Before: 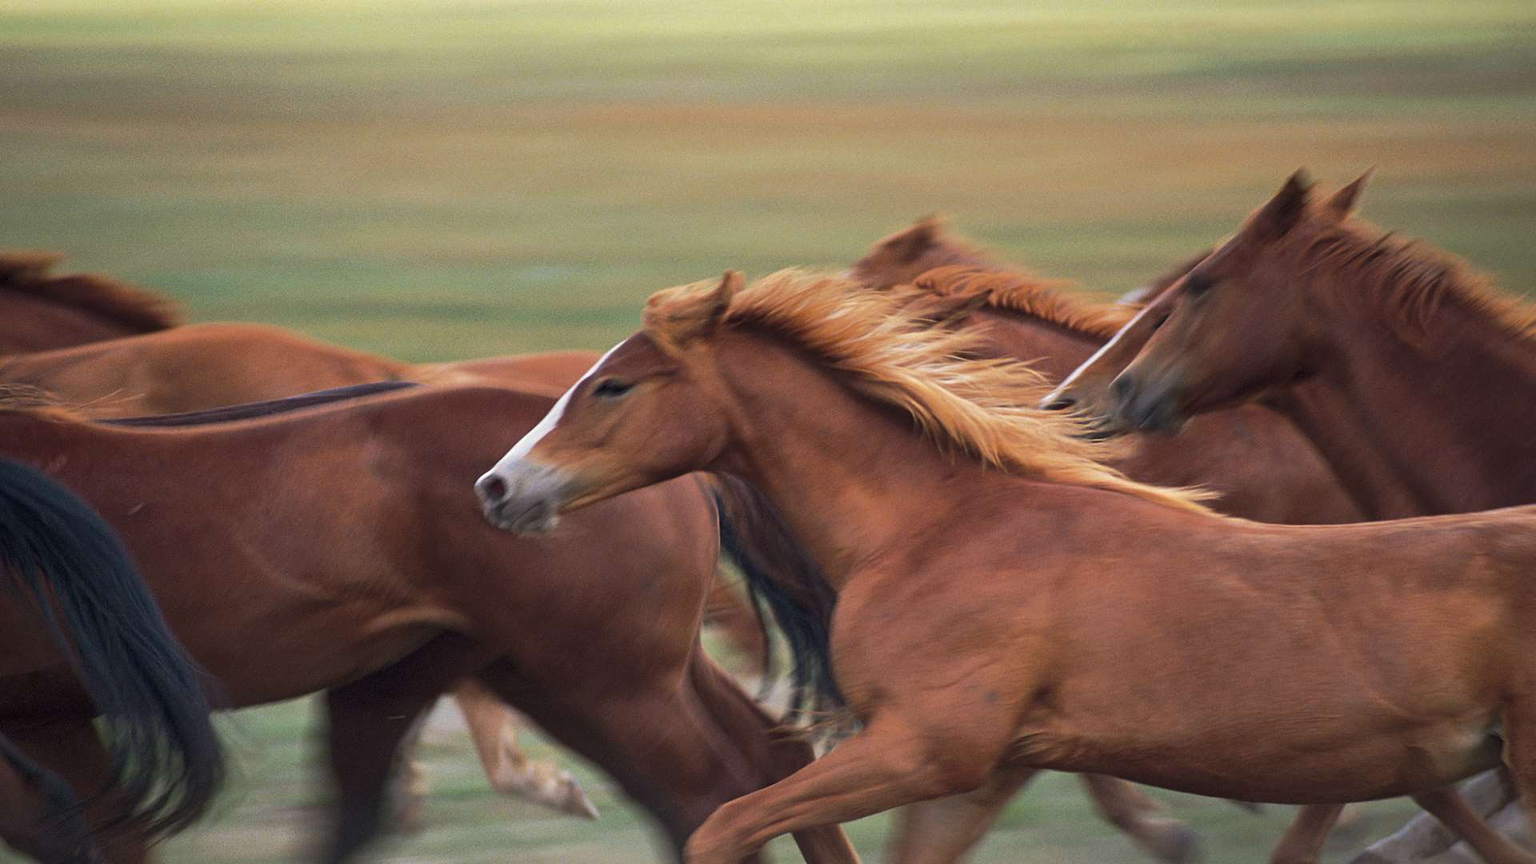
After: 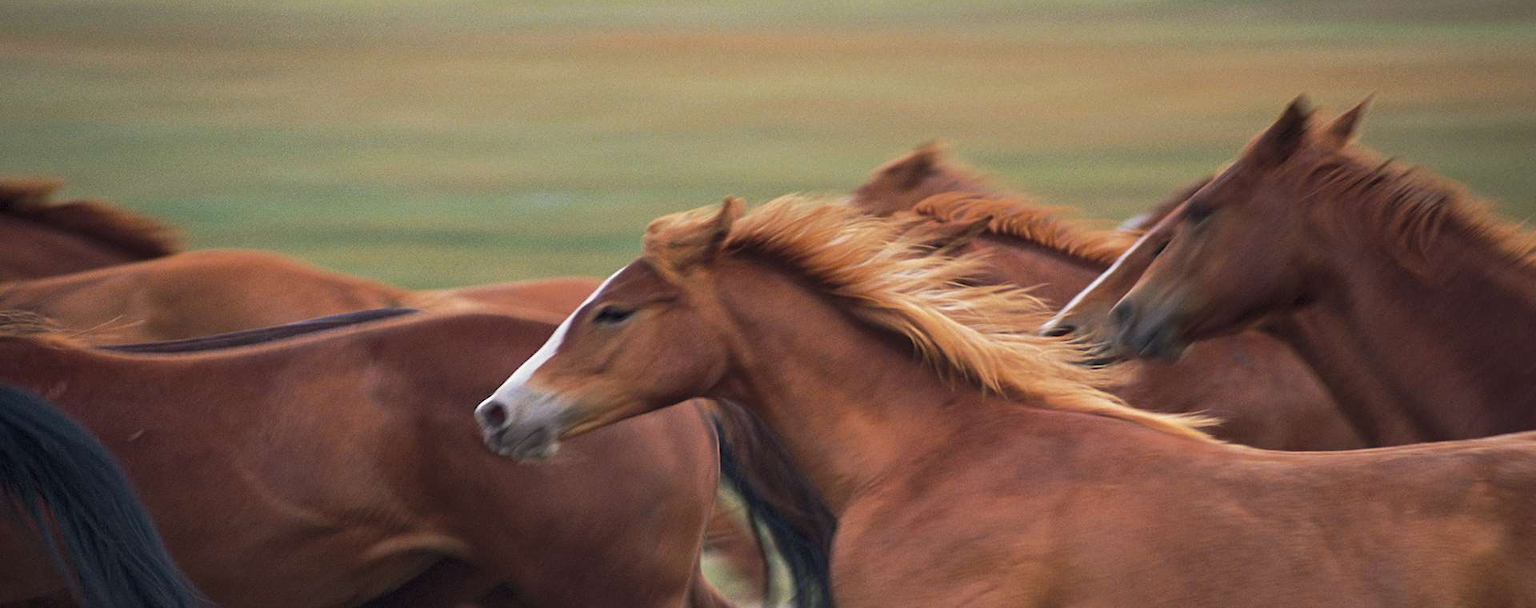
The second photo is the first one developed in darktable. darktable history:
crop and rotate: top 8.531%, bottom 21.075%
